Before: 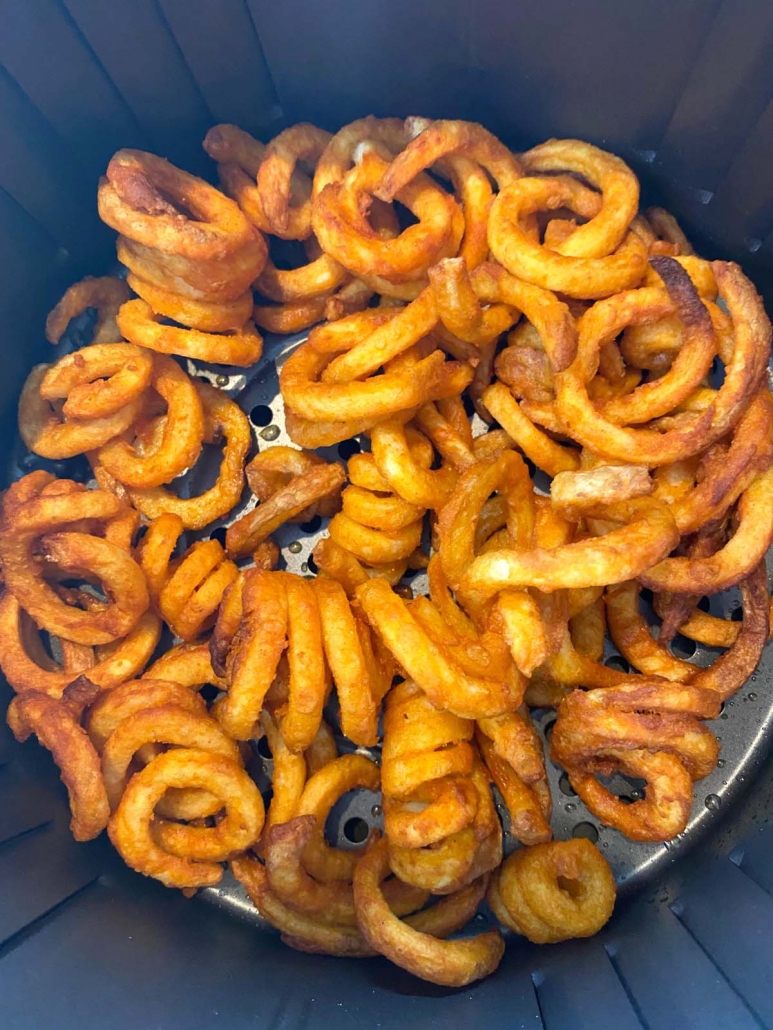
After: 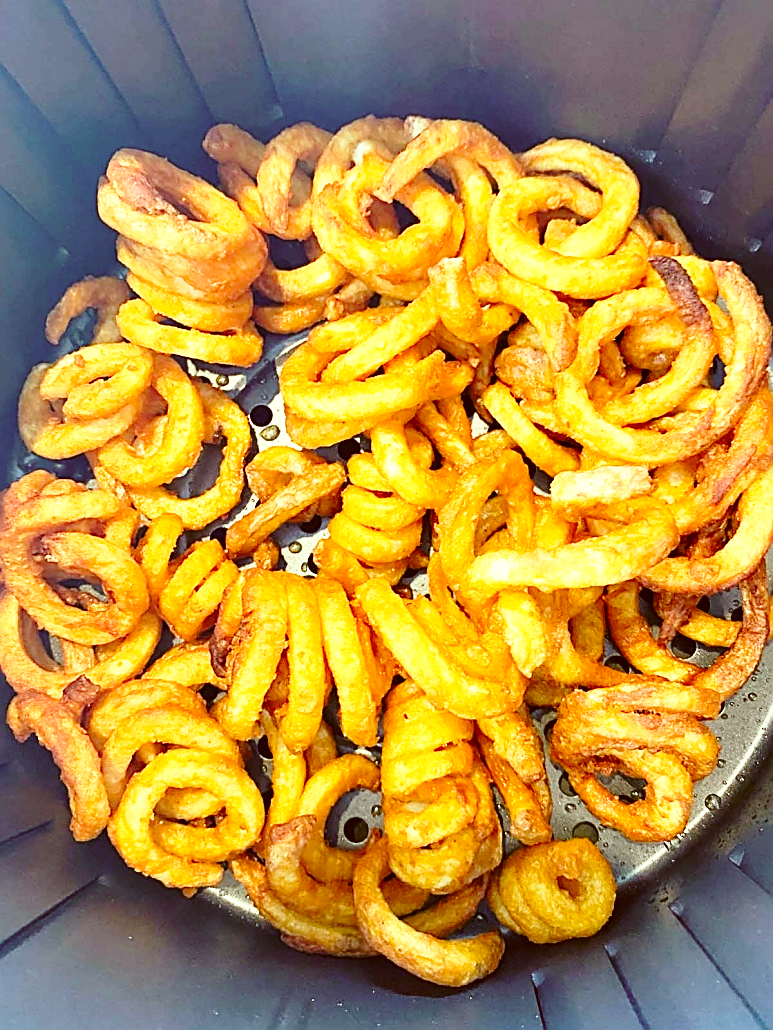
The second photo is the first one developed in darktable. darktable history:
base curve: curves: ch0 [(0, 0) (0.028, 0.03) (0.121, 0.232) (0.46, 0.748) (0.859, 0.968) (1, 1)], preserve colors none
sharpen: amount 0.888
color correction: highlights a* -6.29, highlights b* 9.19, shadows a* 10.24, shadows b* 23.85
exposure: exposure 0.504 EV, compensate highlight preservation false
